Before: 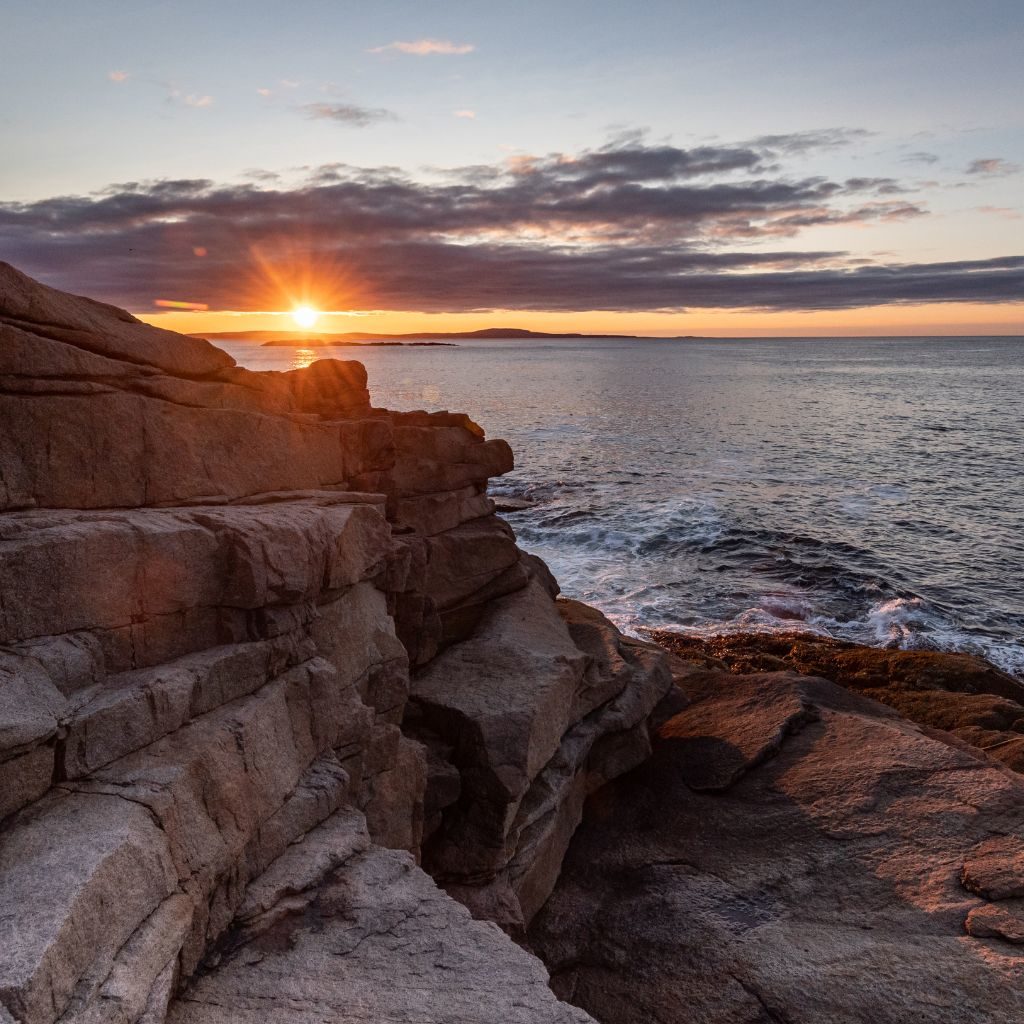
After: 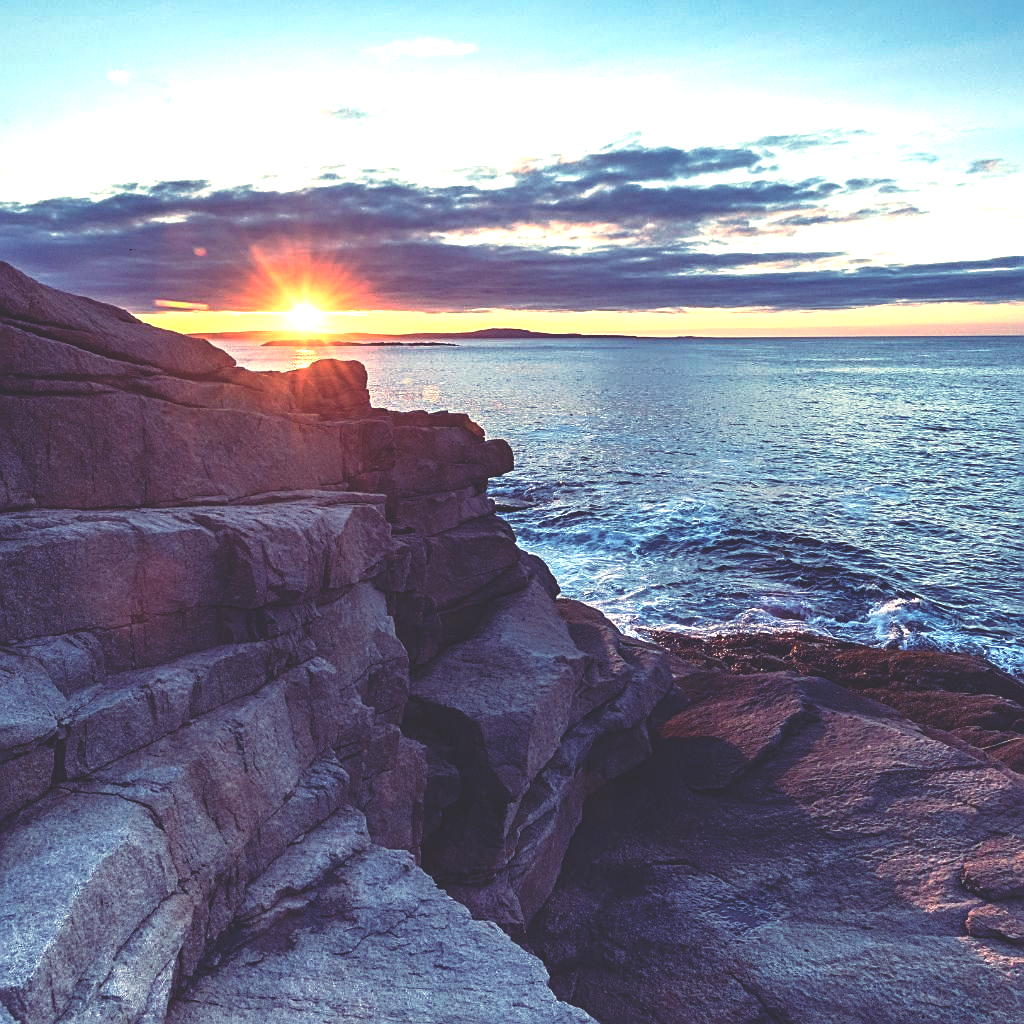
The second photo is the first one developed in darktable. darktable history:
exposure: black level correction 0, exposure 1.1 EV, compensate highlight preservation false
sharpen: on, module defaults
rgb curve: curves: ch0 [(0, 0.186) (0.314, 0.284) (0.576, 0.466) (0.805, 0.691) (0.936, 0.886)]; ch1 [(0, 0.186) (0.314, 0.284) (0.581, 0.534) (0.771, 0.746) (0.936, 0.958)]; ch2 [(0, 0.216) (0.275, 0.39) (1, 1)], mode RGB, independent channels, compensate middle gray true, preserve colors none
